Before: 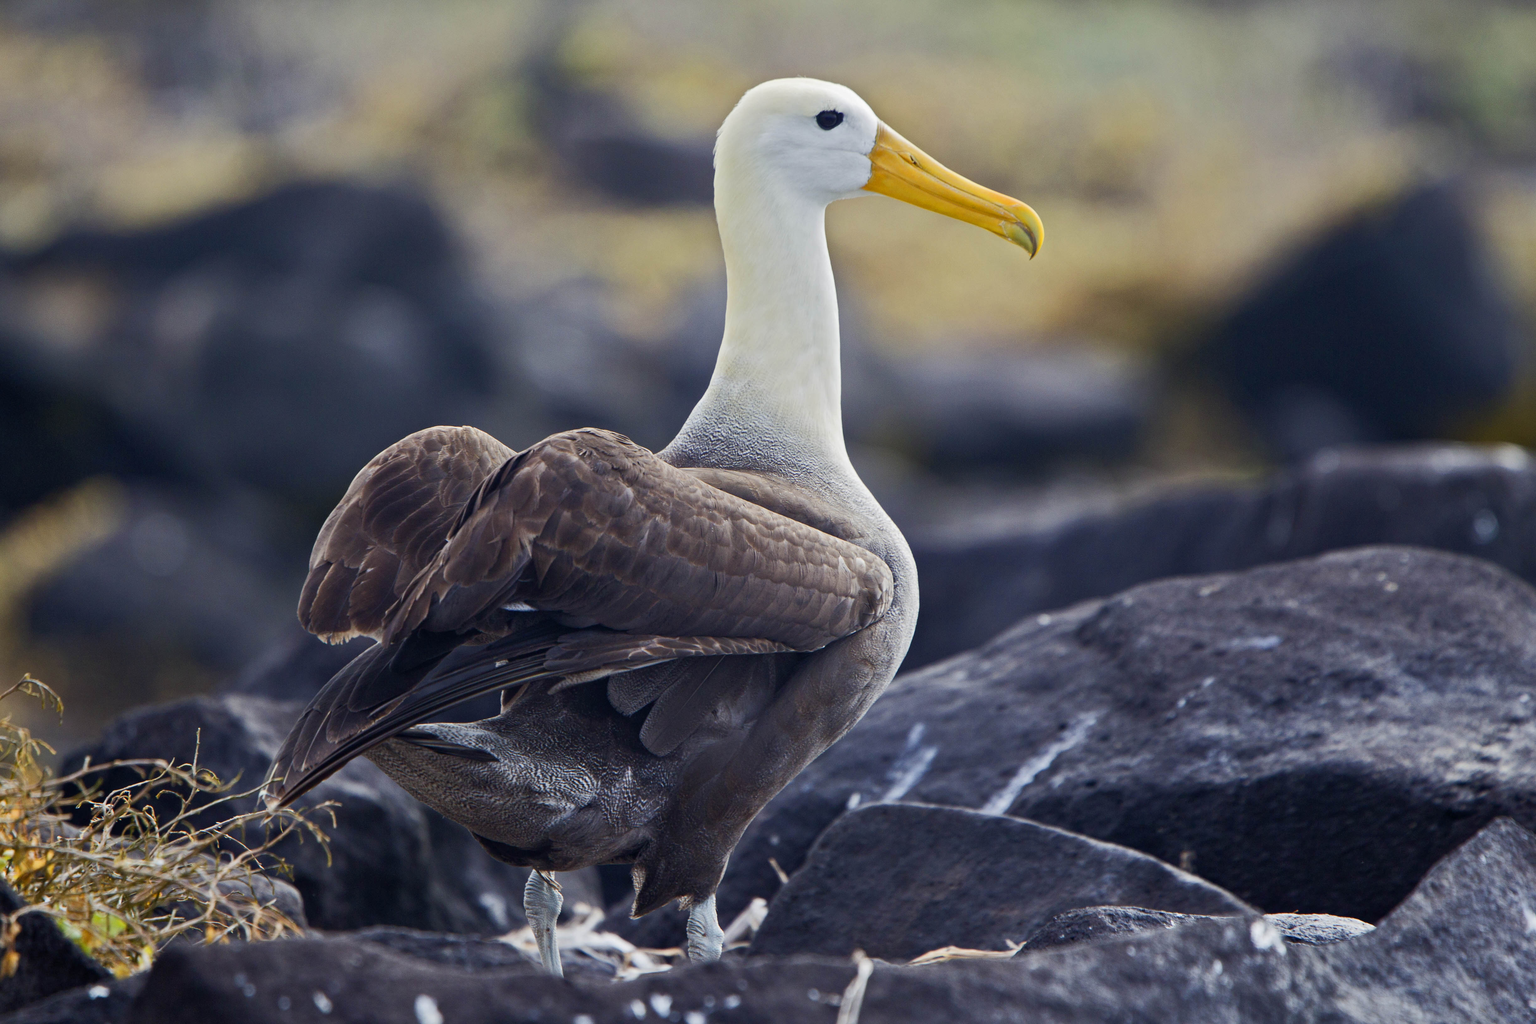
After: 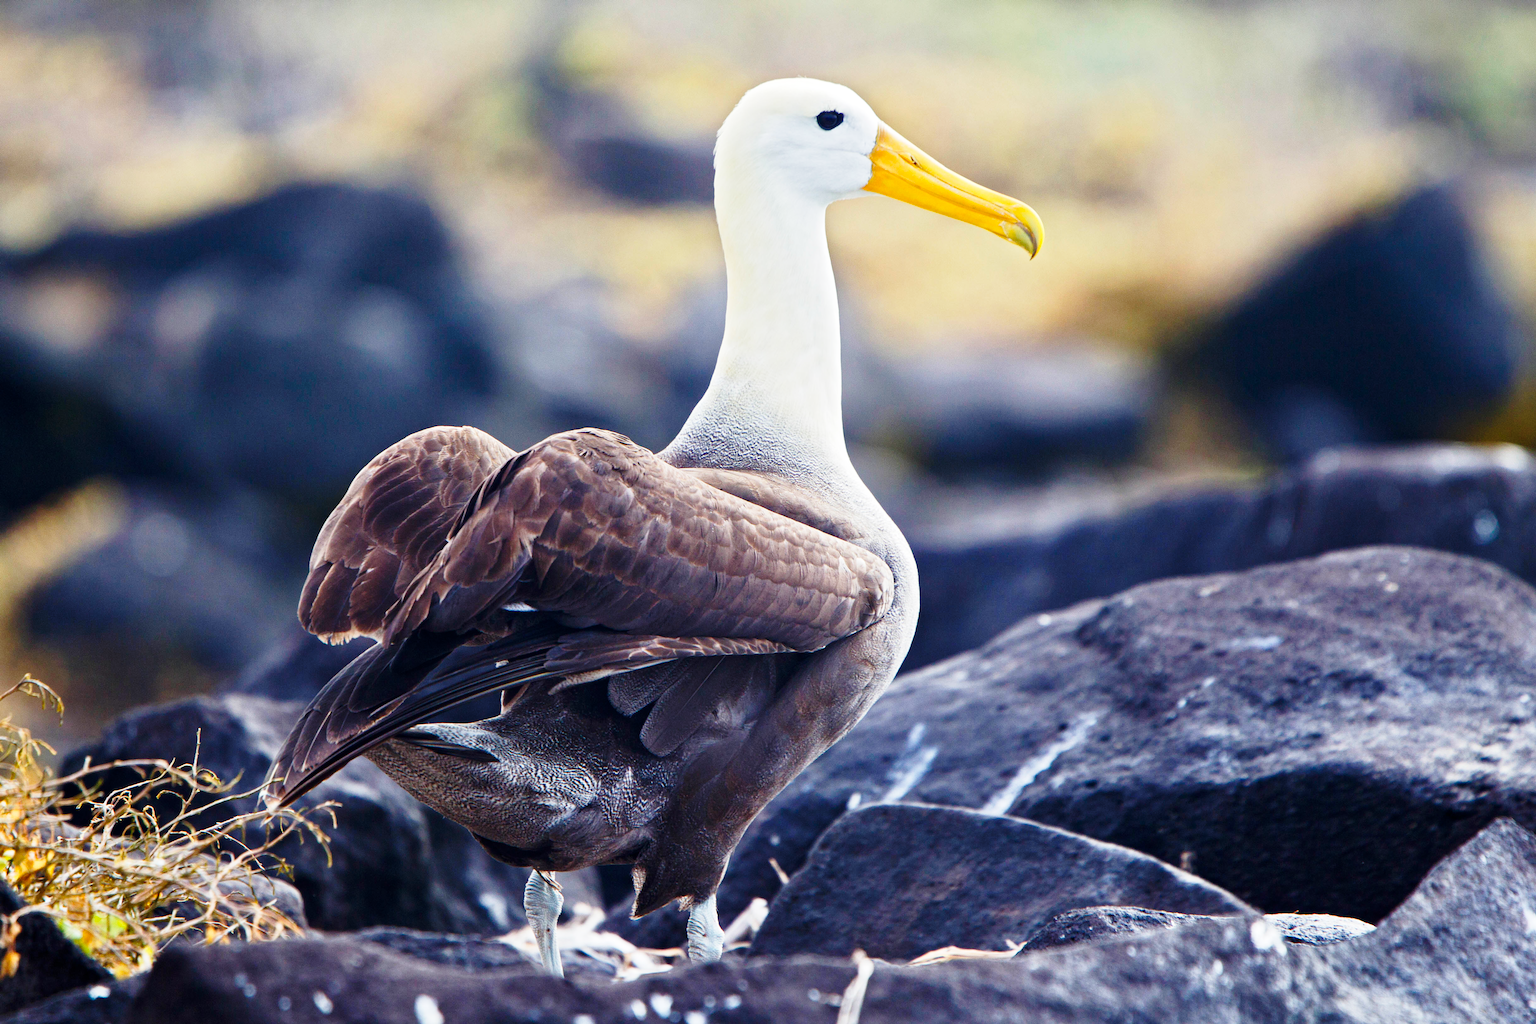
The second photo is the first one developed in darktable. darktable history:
base curve: curves: ch0 [(0, 0) (0.028, 0.03) (0.121, 0.232) (0.46, 0.748) (0.859, 0.968) (1, 1)], preserve colors none
exposure: exposure 0.2 EV, compensate highlight preservation false
